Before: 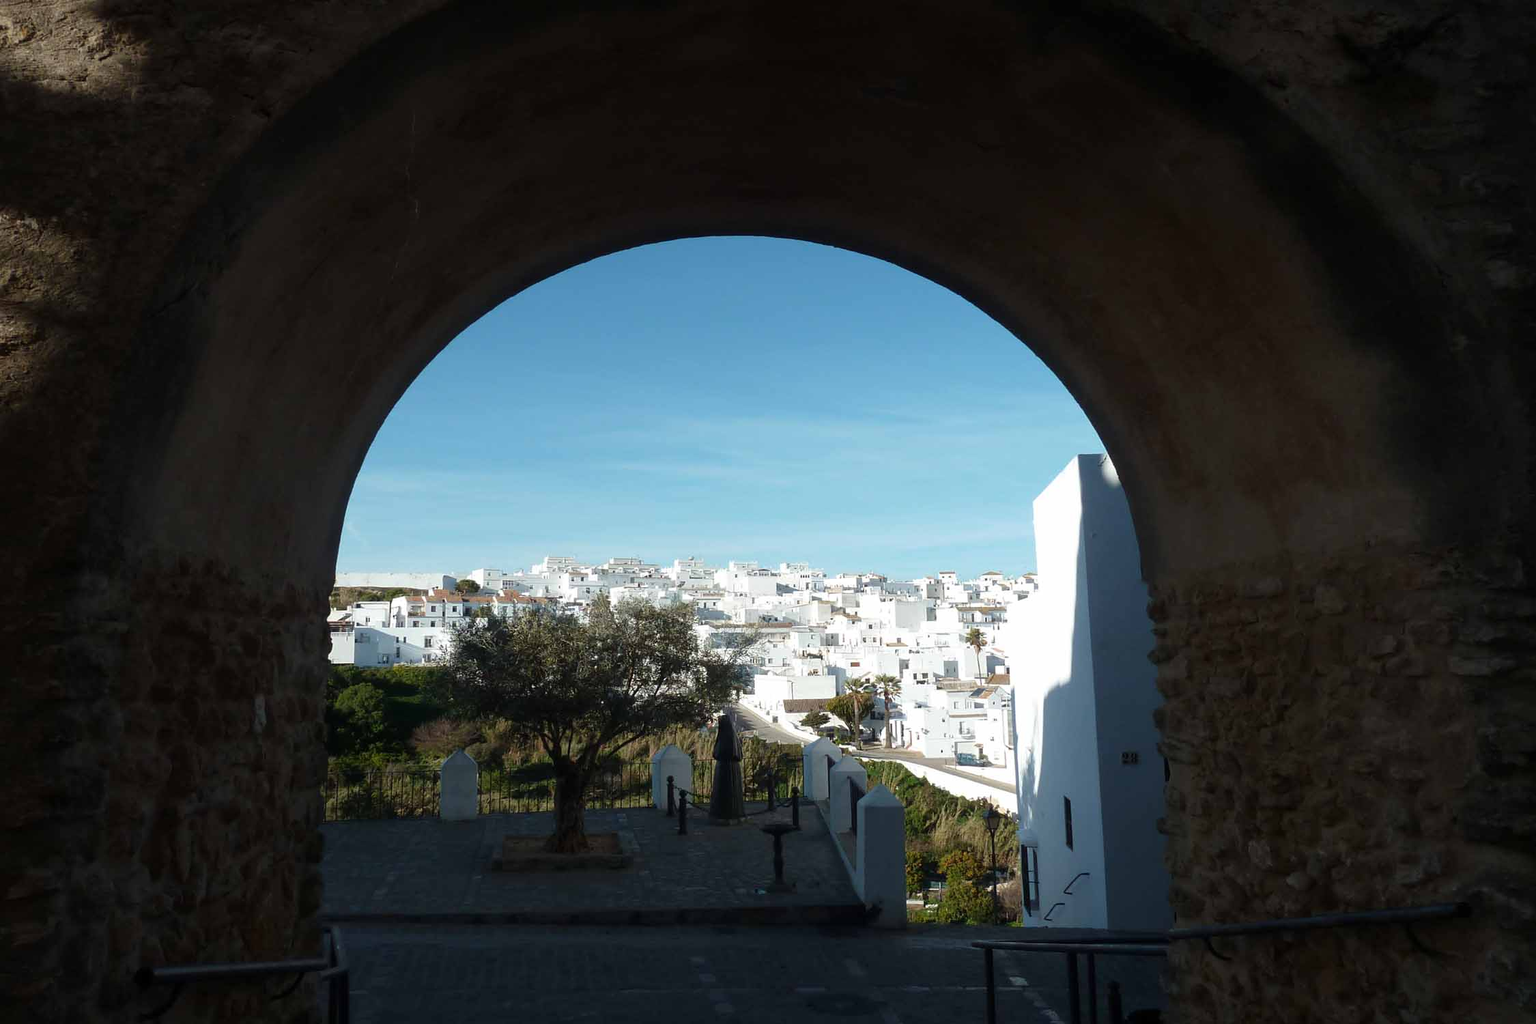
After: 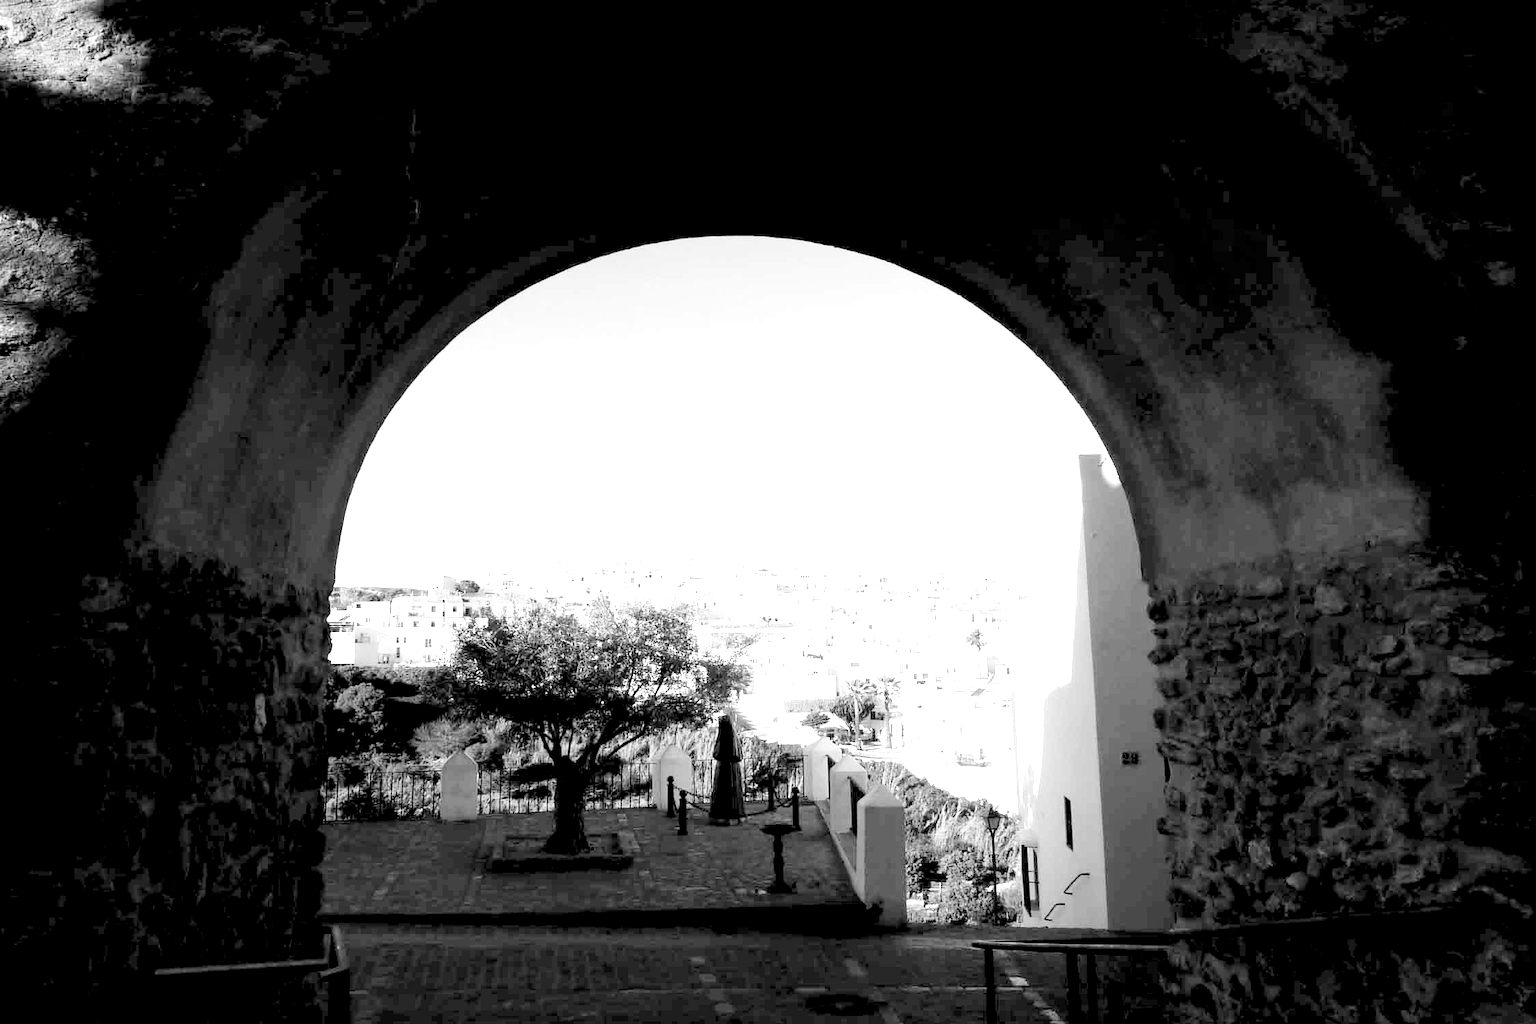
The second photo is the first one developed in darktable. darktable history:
levels: black 3.83%, white 90.64%, levels [0.044, 0.416, 0.908]
filmic rgb: black relative exposure -5 EV, white relative exposure 3.5 EV, hardness 3.19, contrast 1.2, highlights saturation mix -50%
exposure: black level correction 0.001, exposure 1.735 EV, compensate highlight preservation false
monochrome: on, module defaults
